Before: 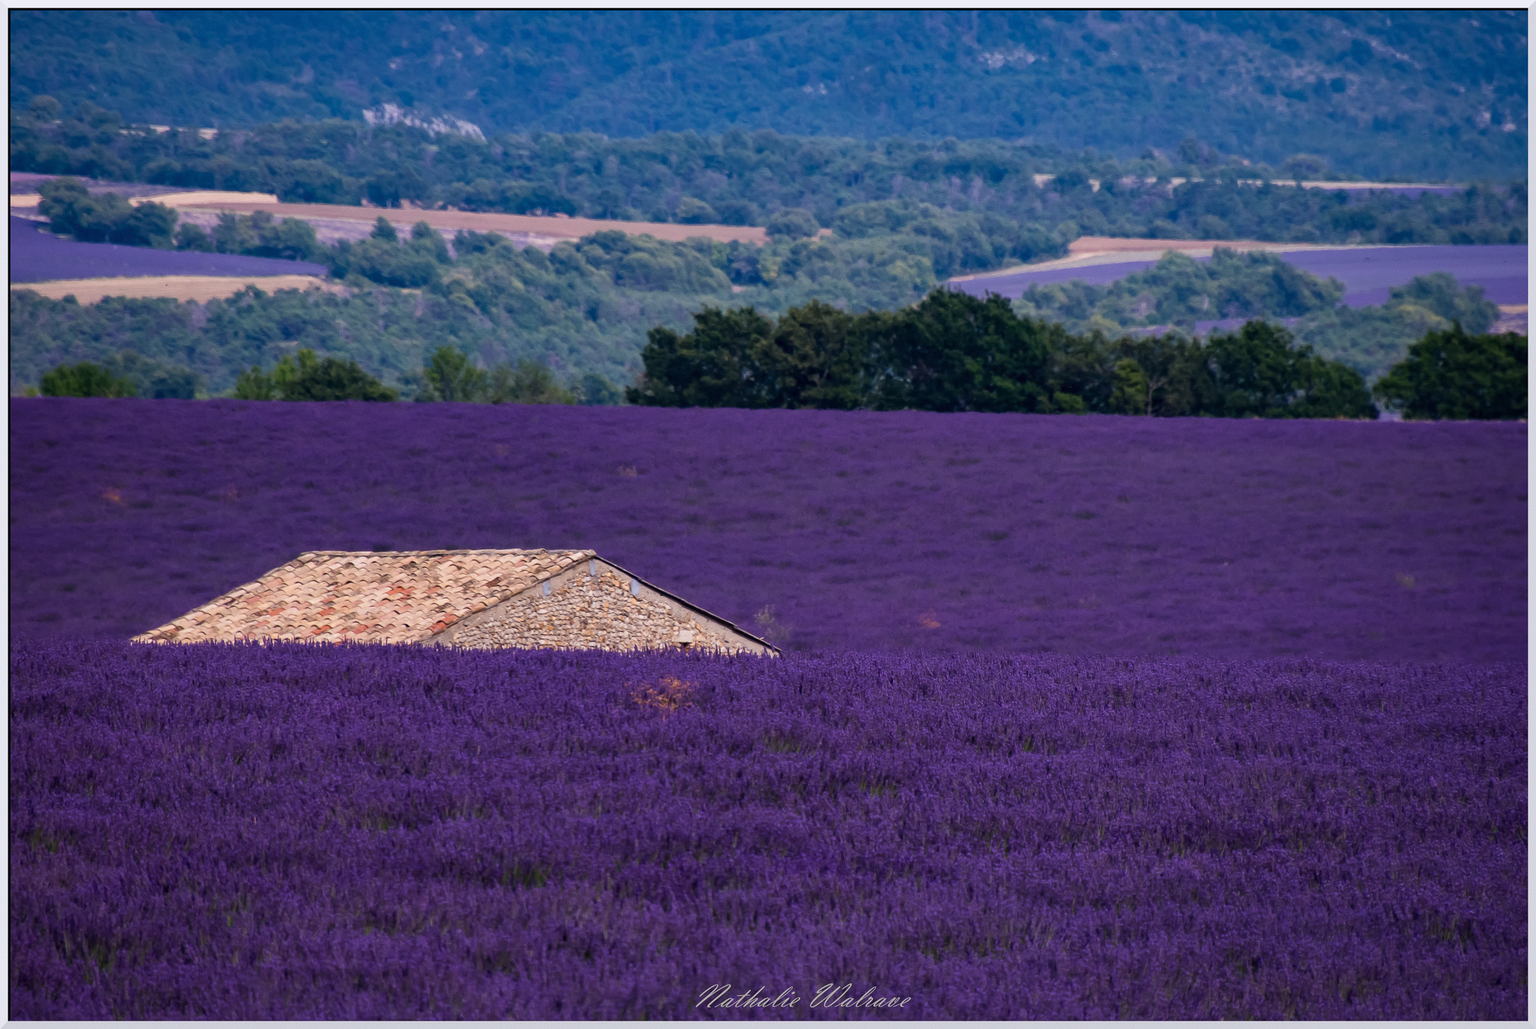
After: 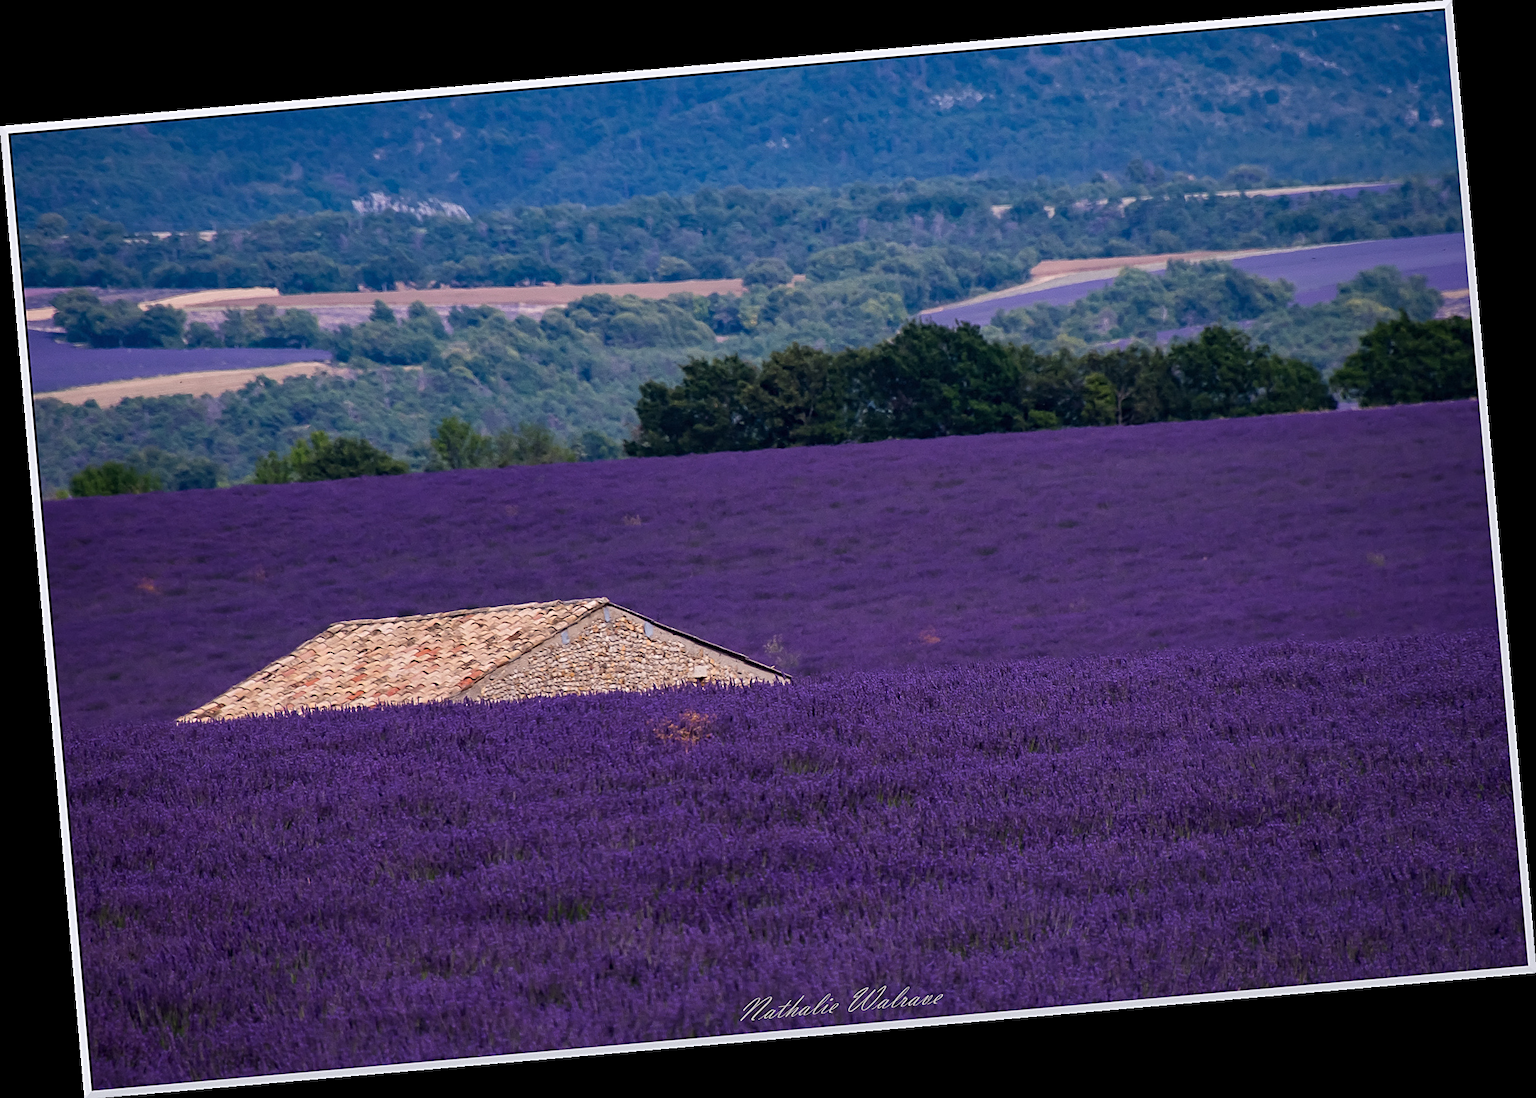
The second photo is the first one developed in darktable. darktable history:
rotate and perspective: rotation -4.98°, automatic cropping off
sharpen: on, module defaults
